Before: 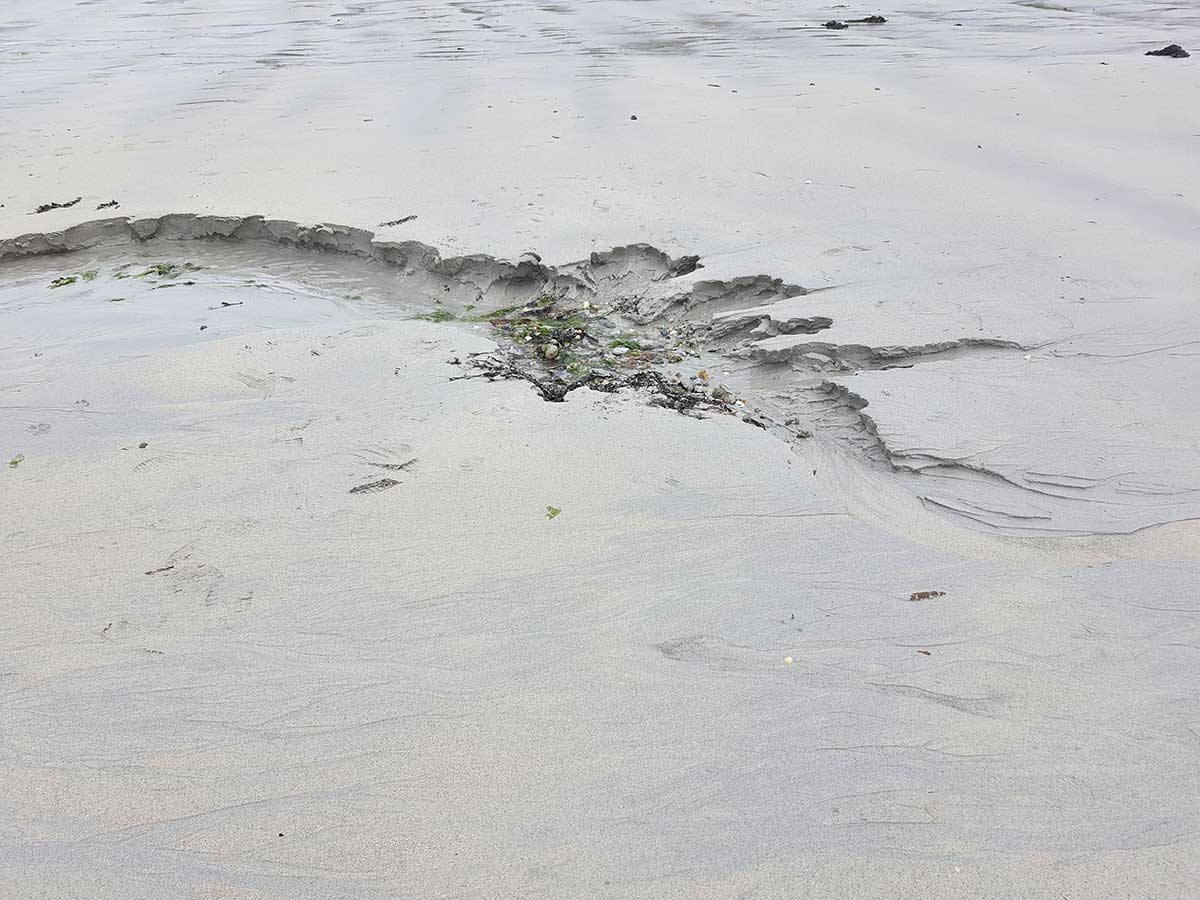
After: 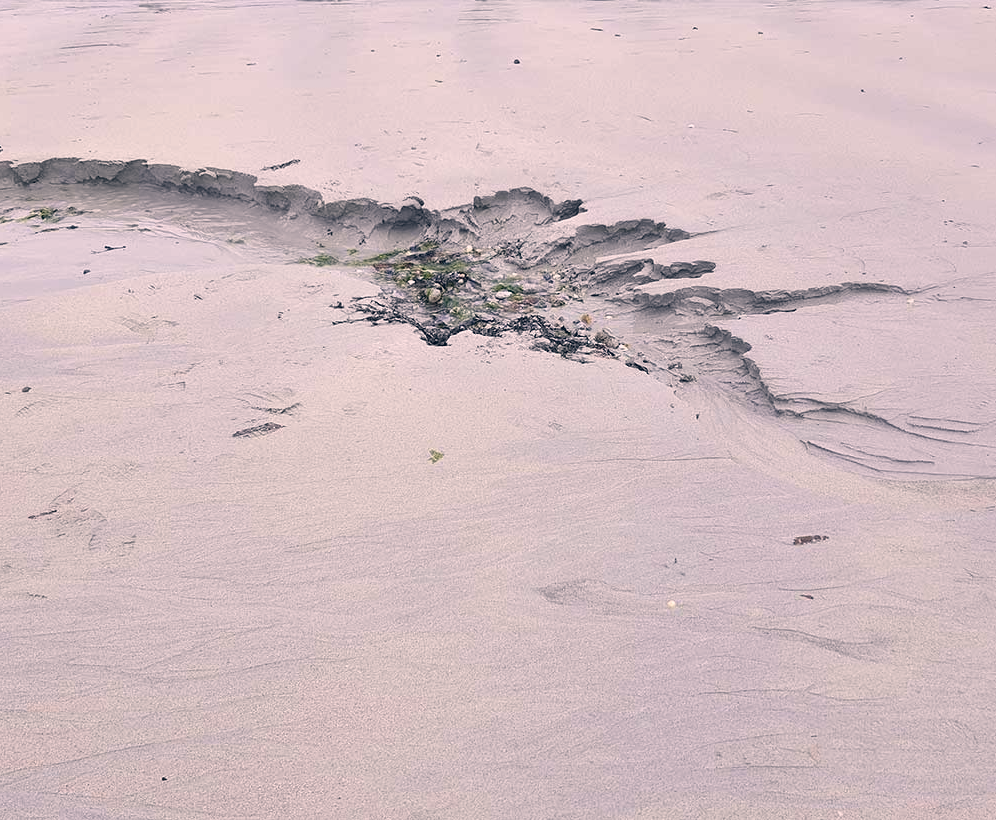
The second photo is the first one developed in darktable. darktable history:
color correction: highlights a* 13.88, highlights b* 5.88, shadows a* -5.19, shadows b* -15.89, saturation 0.842
crop: left 9.829%, top 6.311%, right 7.118%, bottom 2.562%
